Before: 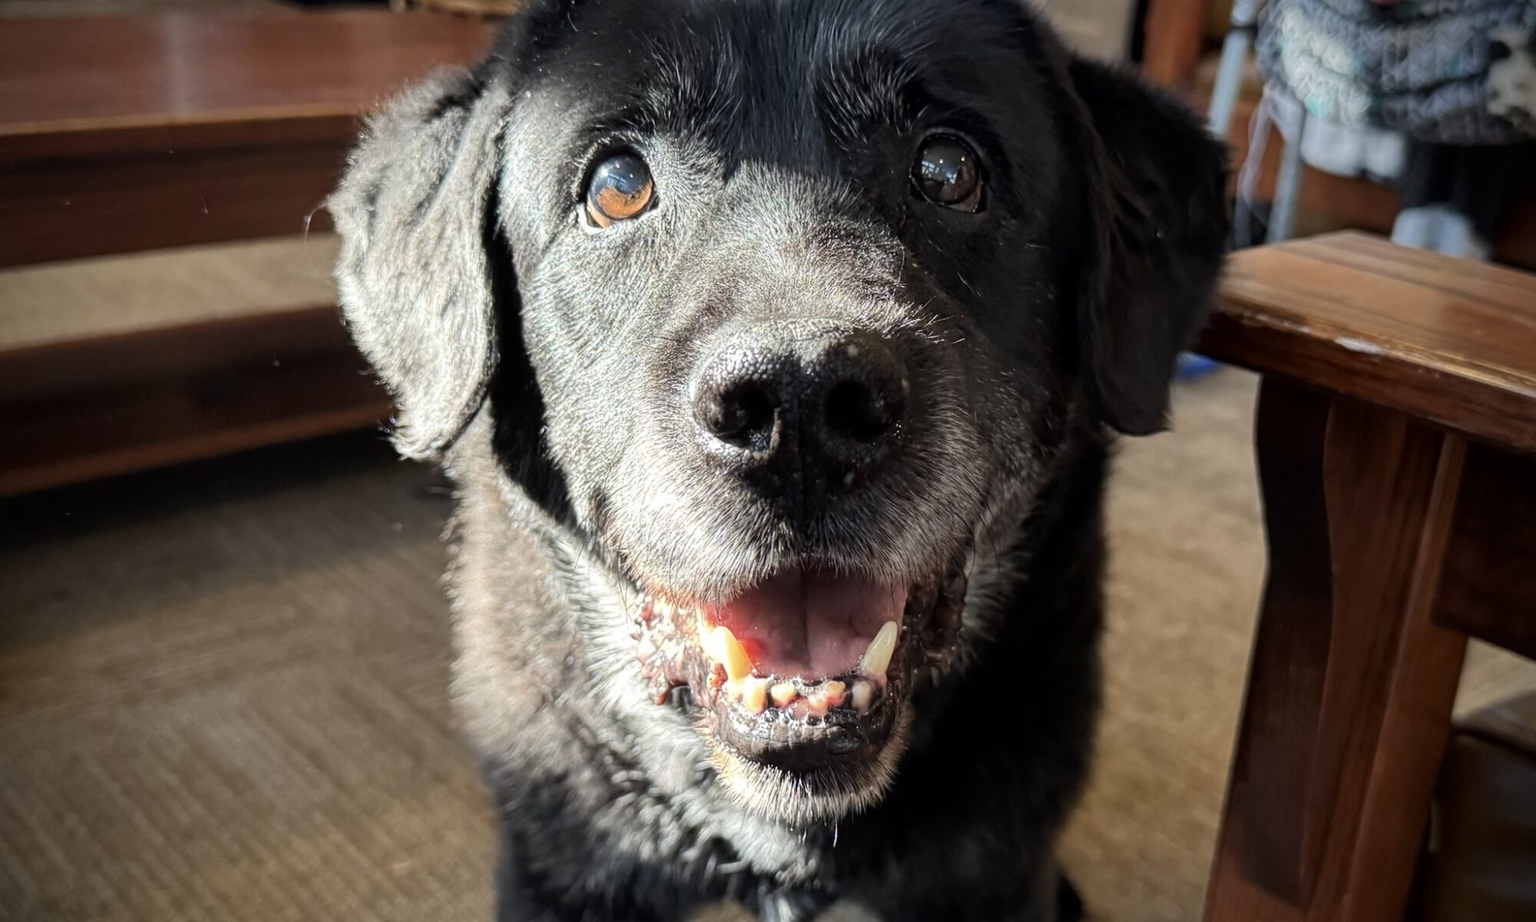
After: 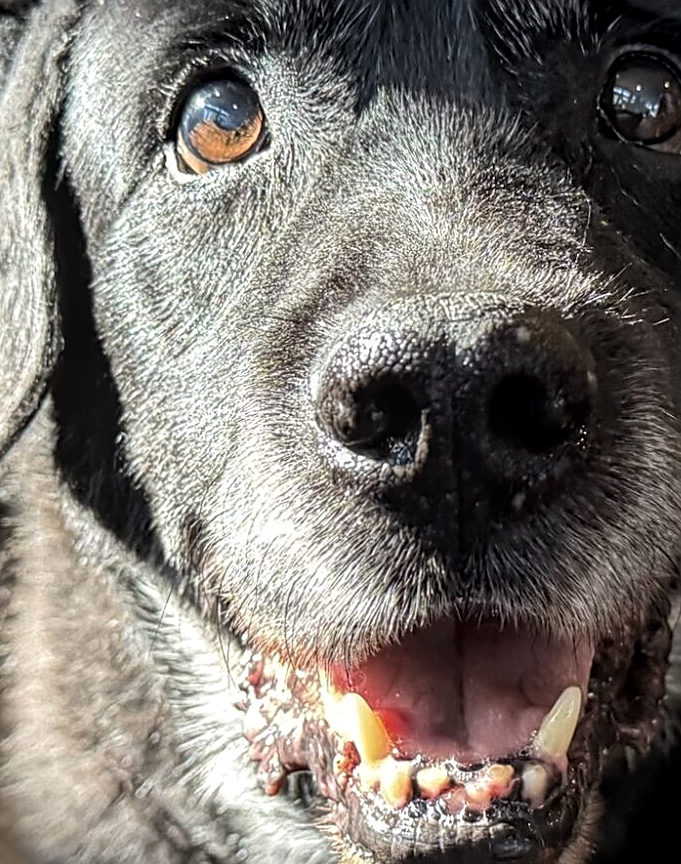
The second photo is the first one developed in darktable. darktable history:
crop and rotate: left 29.383%, top 10.245%, right 36.546%, bottom 17.704%
local contrast: detail 130%
sharpen: on, module defaults
base curve: curves: ch0 [(0, 0) (0.303, 0.277) (1, 1)], preserve colors none
